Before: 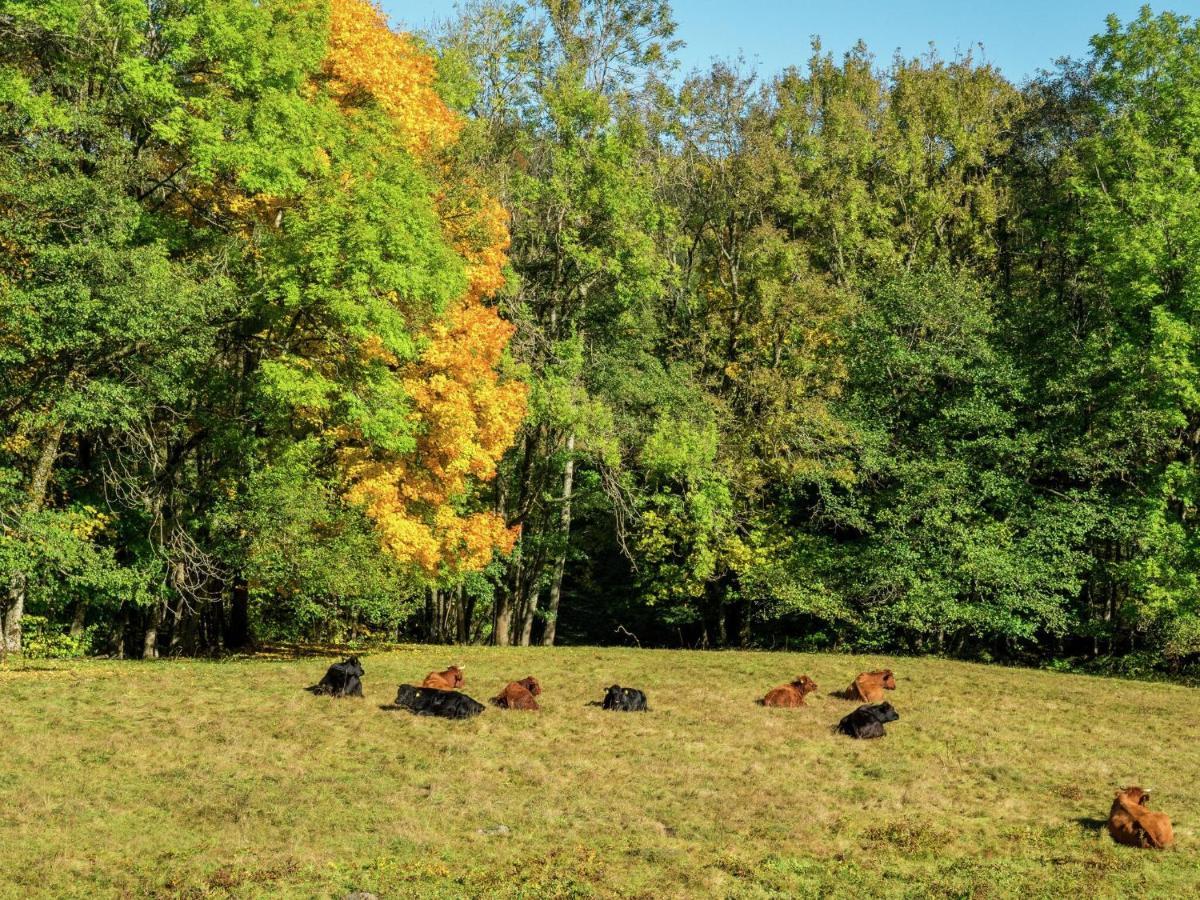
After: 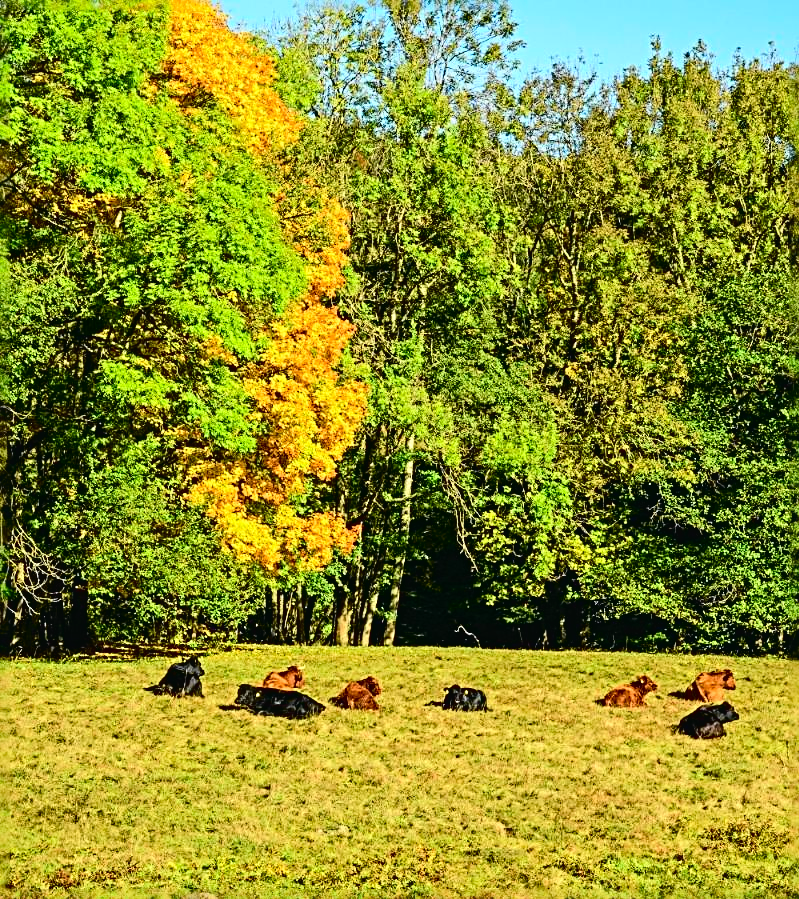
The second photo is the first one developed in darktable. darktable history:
crop and rotate: left 13.342%, right 19.992%
sharpen: radius 3.682, amount 0.916
tone curve: curves: ch0 [(0, 0.021) (0.148, 0.076) (0.232, 0.191) (0.398, 0.423) (0.572, 0.672) (0.705, 0.812) (0.877, 0.931) (0.99, 0.987)]; ch1 [(0, 0) (0.377, 0.325) (0.493, 0.486) (0.508, 0.502) (0.515, 0.514) (0.554, 0.586) (0.623, 0.658) (0.701, 0.704) (0.778, 0.751) (1, 1)]; ch2 [(0, 0) (0.431, 0.398) (0.485, 0.486) (0.495, 0.498) (0.511, 0.507) (0.58, 0.66) (0.679, 0.757) (0.749, 0.829) (1, 0.991)], color space Lab, independent channels, preserve colors none
